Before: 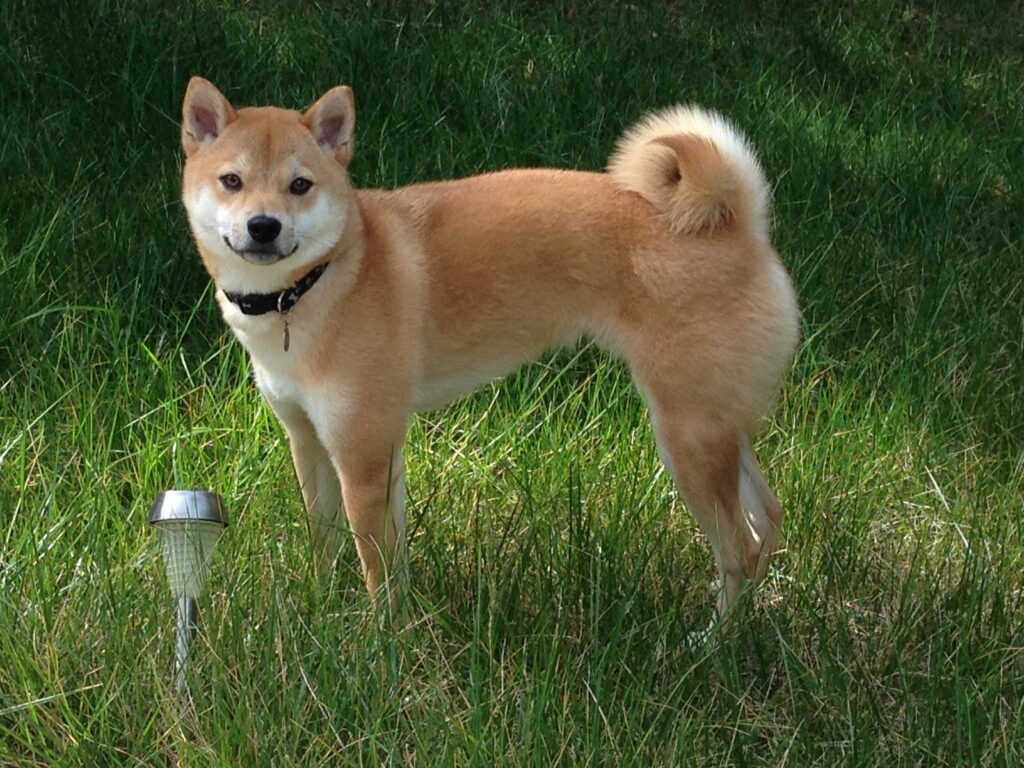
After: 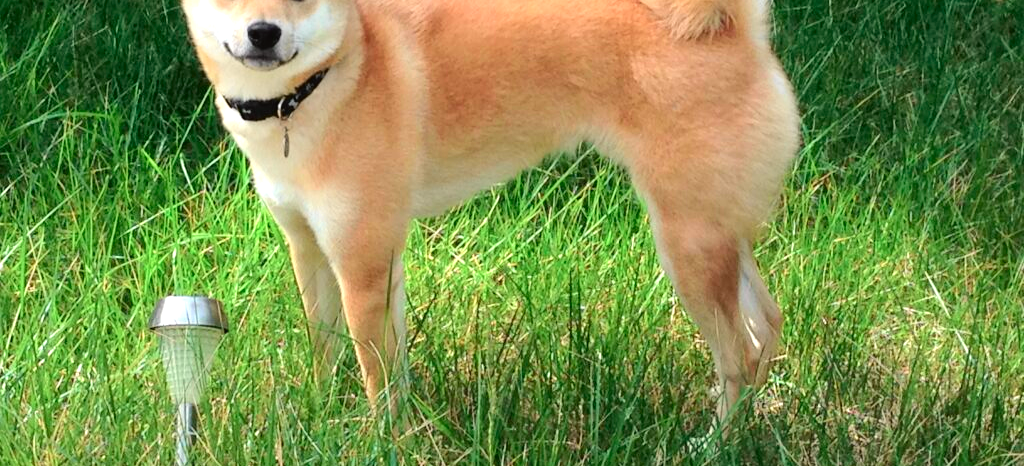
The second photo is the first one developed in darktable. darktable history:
crop and rotate: top 25.357%, bottom 13.942%
exposure: exposure 0.935 EV, compensate highlight preservation false
tone curve: curves: ch0 [(0, 0.019) (0.066, 0.043) (0.189, 0.182) (0.368, 0.407) (0.501, 0.564) (0.677, 0.729) (0.851, 0.861) (0.997, 0.959)]; ch1 [(0, 0) (0.187, 0.121) (0.388, 0.346) (0.437, 0.409) (0.474, 0.472) (0.499, 0.501) (0.514, 0.515) (0.542, 0.557) (0.645, 0.686) (0.812, 0.856) (1, 1)]; ch2 [(0, 0) (0.246, 0.214) (0.421, 0.427) (0.459, 0.484) (0.5, 0.504) (0.518, 0.523) (0.529, 0.548) (0.56, 0.576) (0.607, 0.63) (0.744, 0.734) (0.867, 0.821) (0.993, 0.889)], color space Lab, independent channels, preserve colors none
